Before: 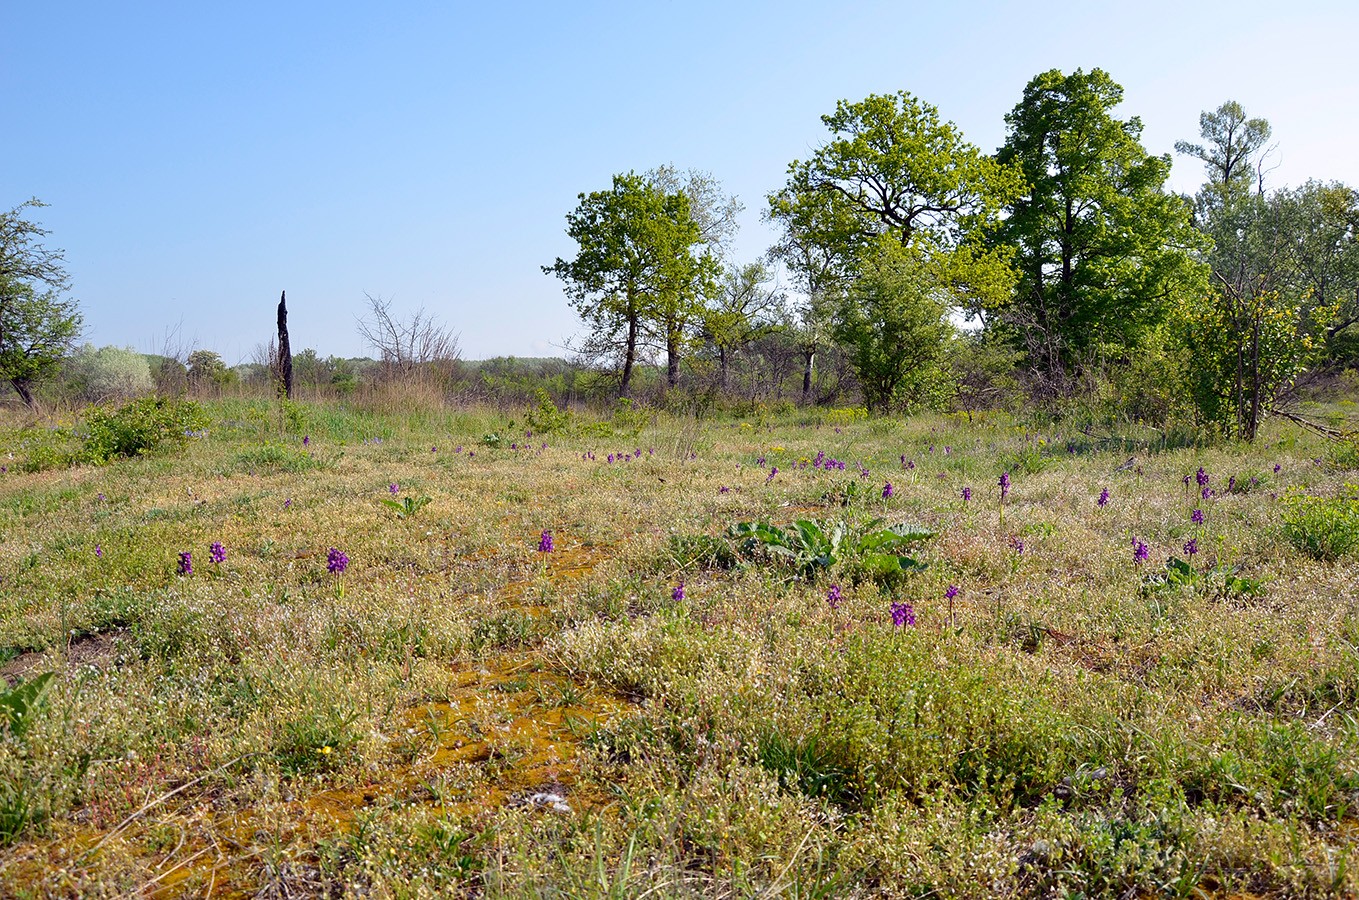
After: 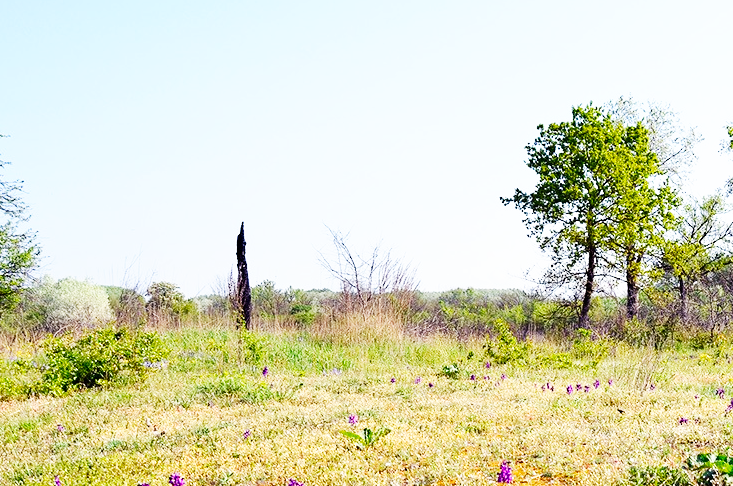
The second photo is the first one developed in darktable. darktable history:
sharpen: radius 5.362, amount 0.309, threshold 26.484
crop and rotate: left 3.021%, top 7.685%, right 43.02%, bottom 38.232%
base curve: curves: ch0 [(0, 0) (0.007, 0.004) (0.027, 0.03) (0.046, 0.07) (0.207, 0.54) (0.442, 0.872) (0.673, 0.972) (1, 1)], preserve colors none
